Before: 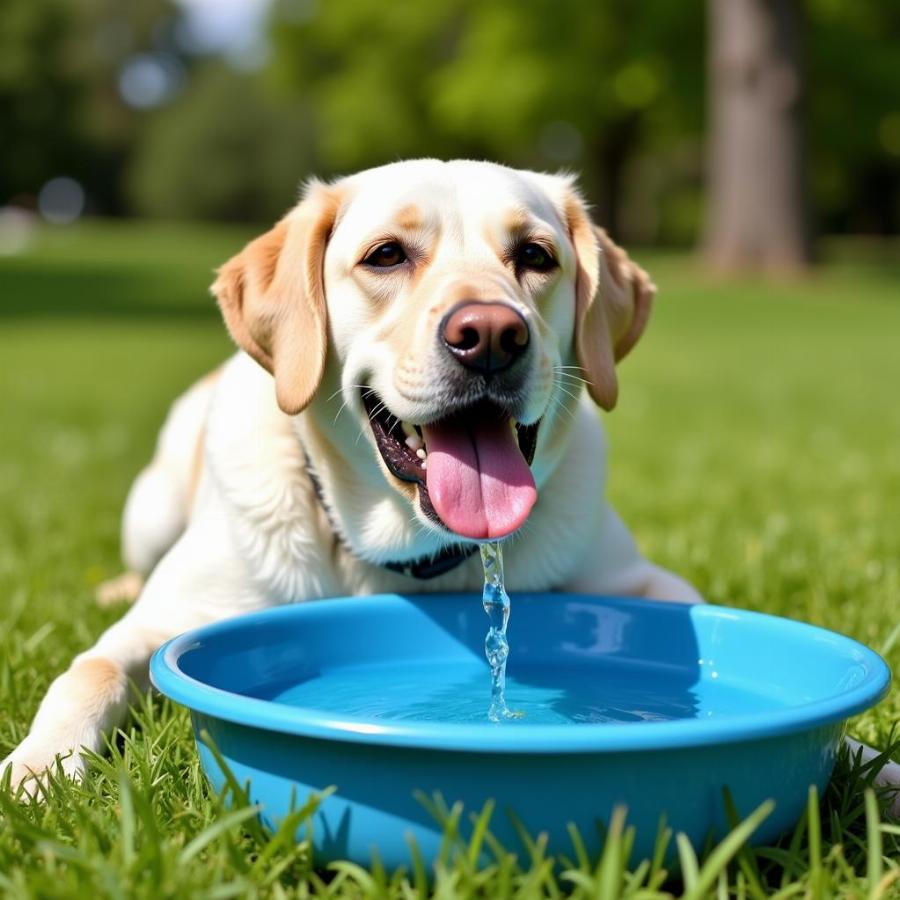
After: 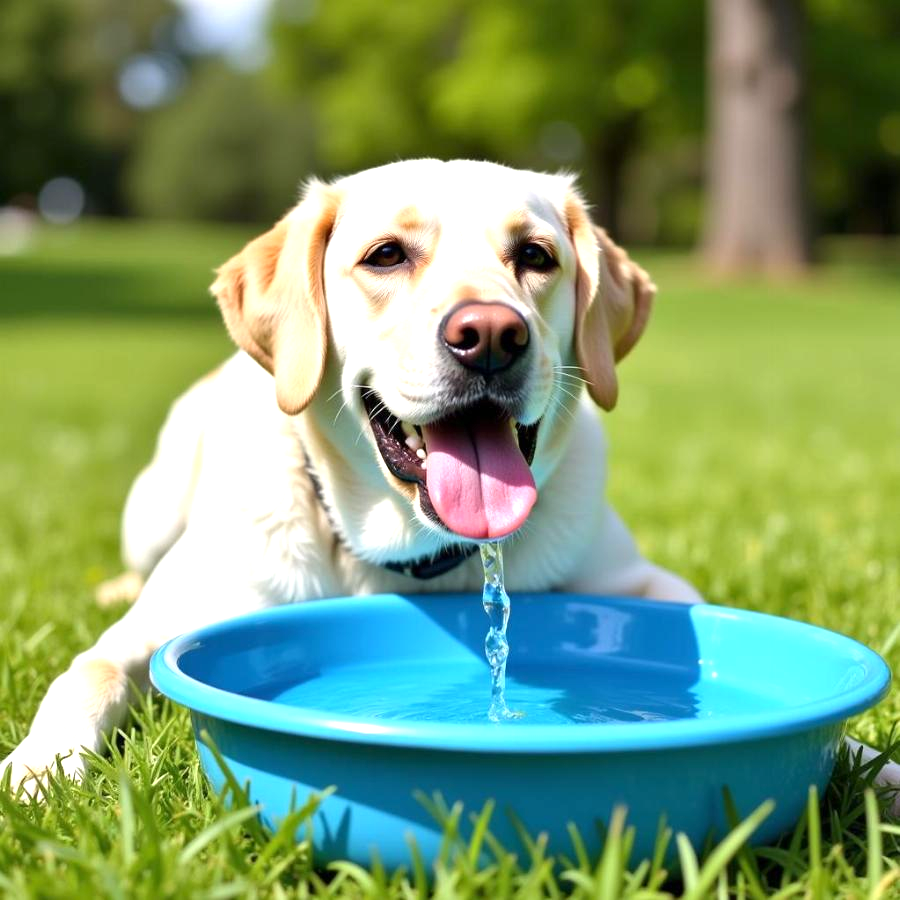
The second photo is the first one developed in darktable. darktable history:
exposure: exposure 0.662 EV, compensate exposure bias true, compensate highlight preservation false
